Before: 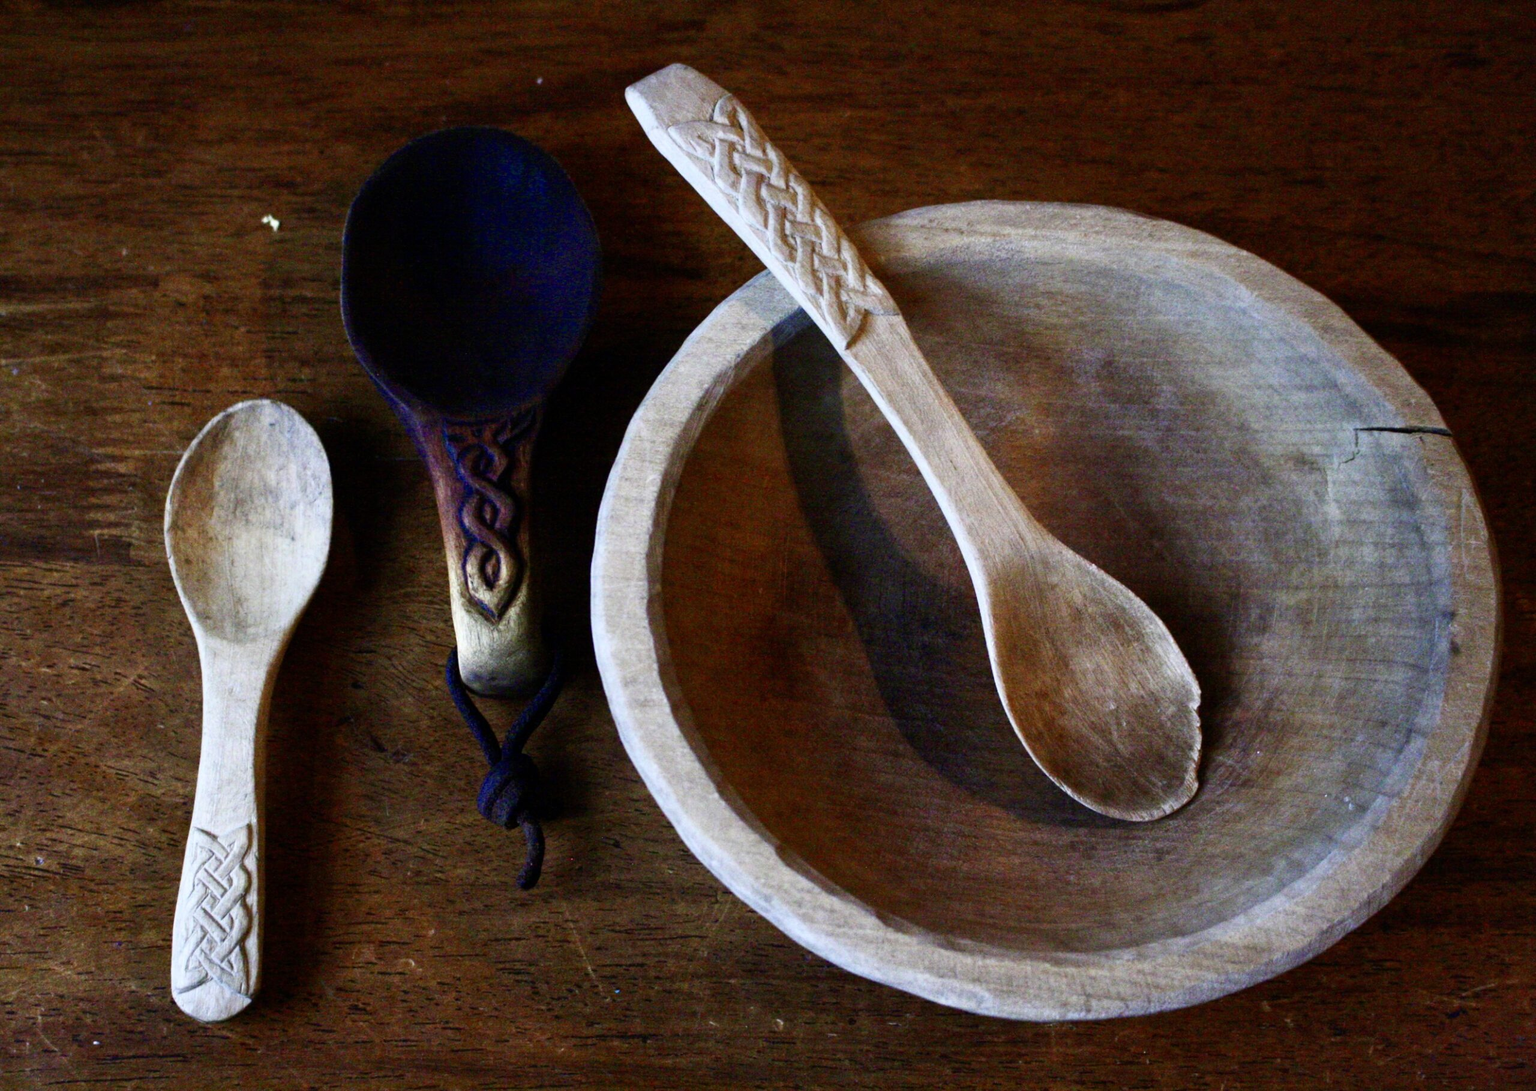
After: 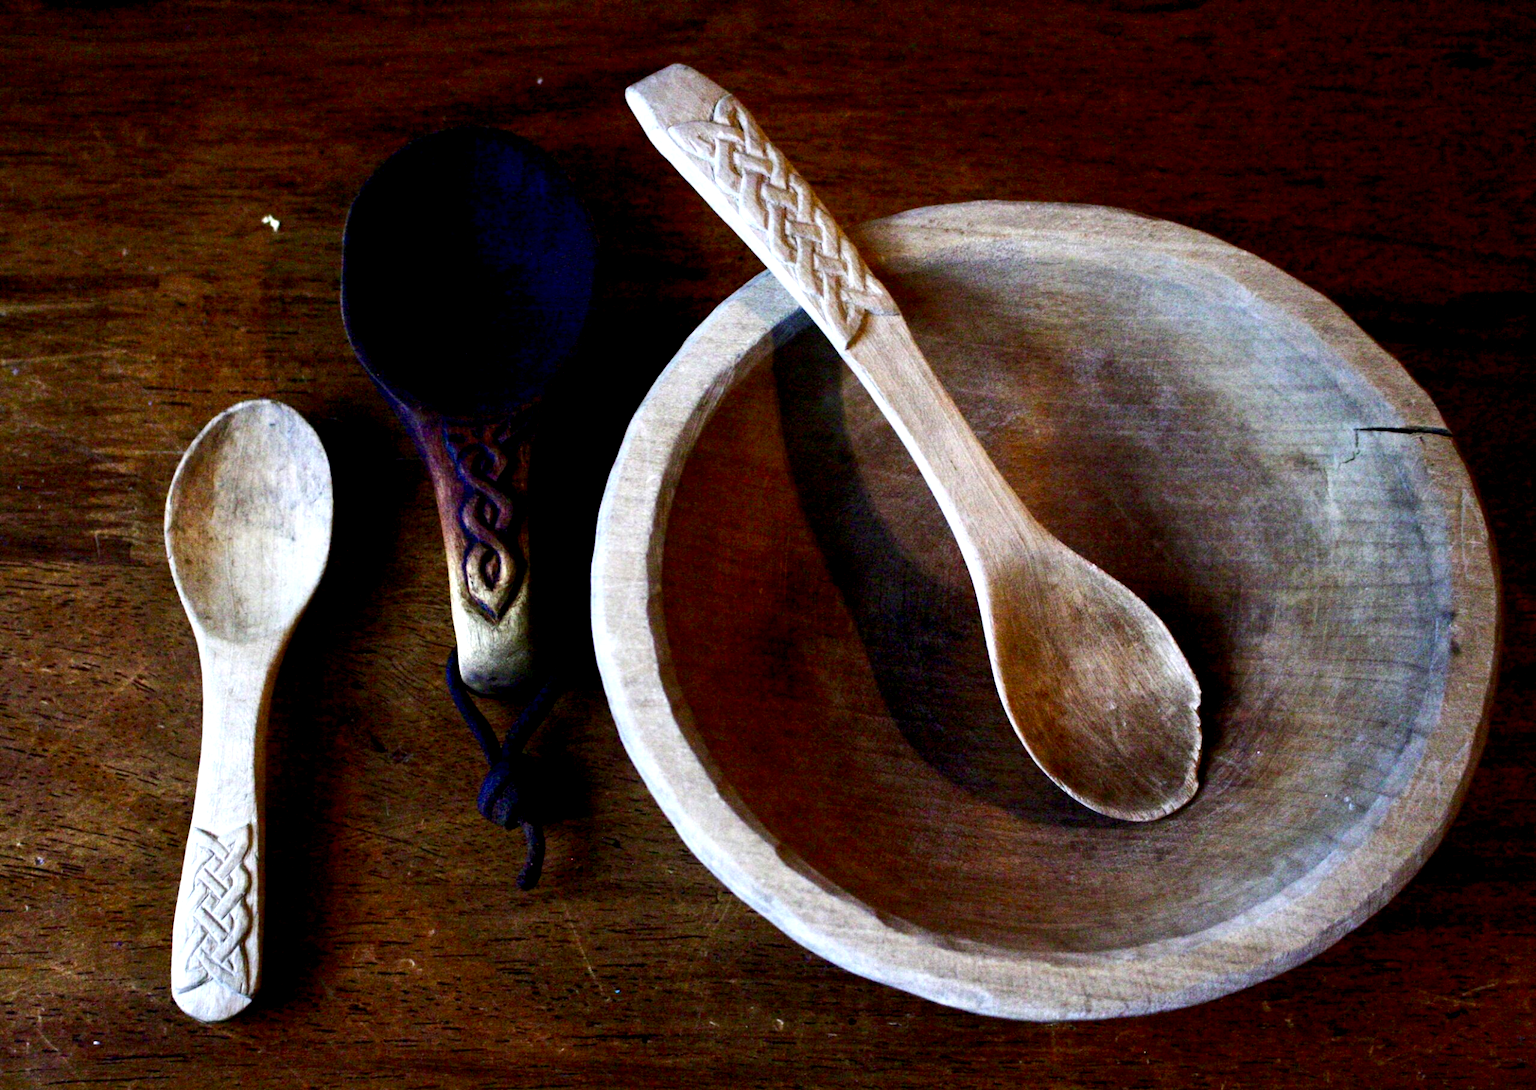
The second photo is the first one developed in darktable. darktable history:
exposure: black level correction 0.007, exposure 0.093 EV, compensate highlight preservation false
tone equalizer: -8 EV -0.417 EV, -7 EV -0.389 EV, -6 EV -0.333 EV, -5 EV -0.222 EV, -3 EV 0.222 EV, -2 EV 0.333 EV, -1 EV 0.389 EV, +0 EV 0.417 EV, edges refinement/feathering 500, mask exposure compensation -1.57 EV, preserve details no
